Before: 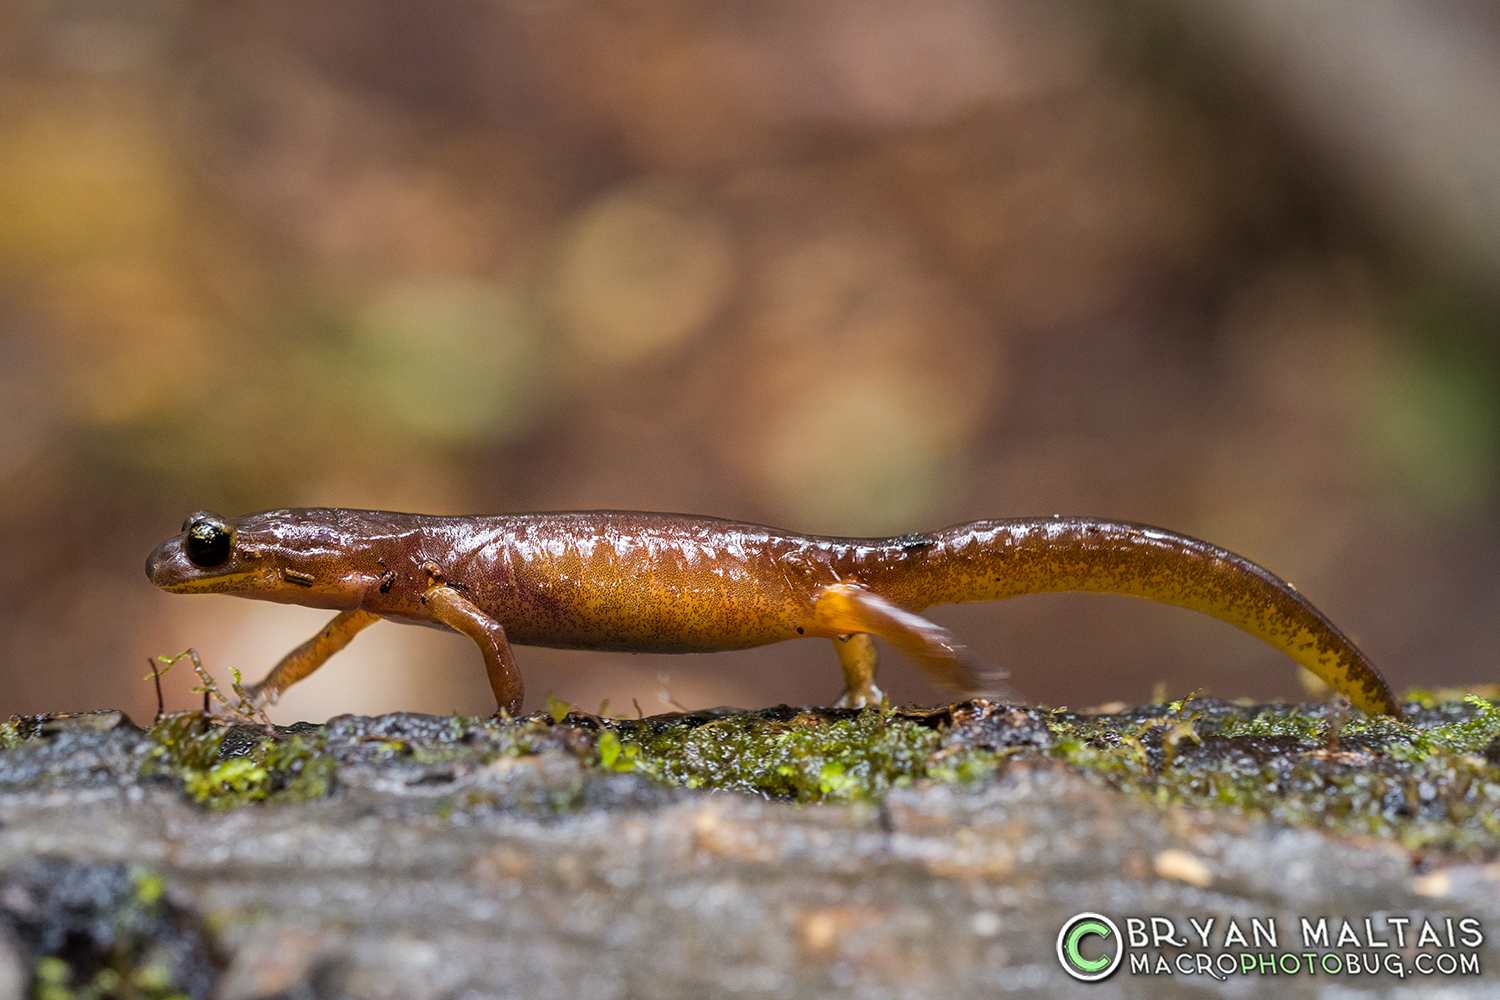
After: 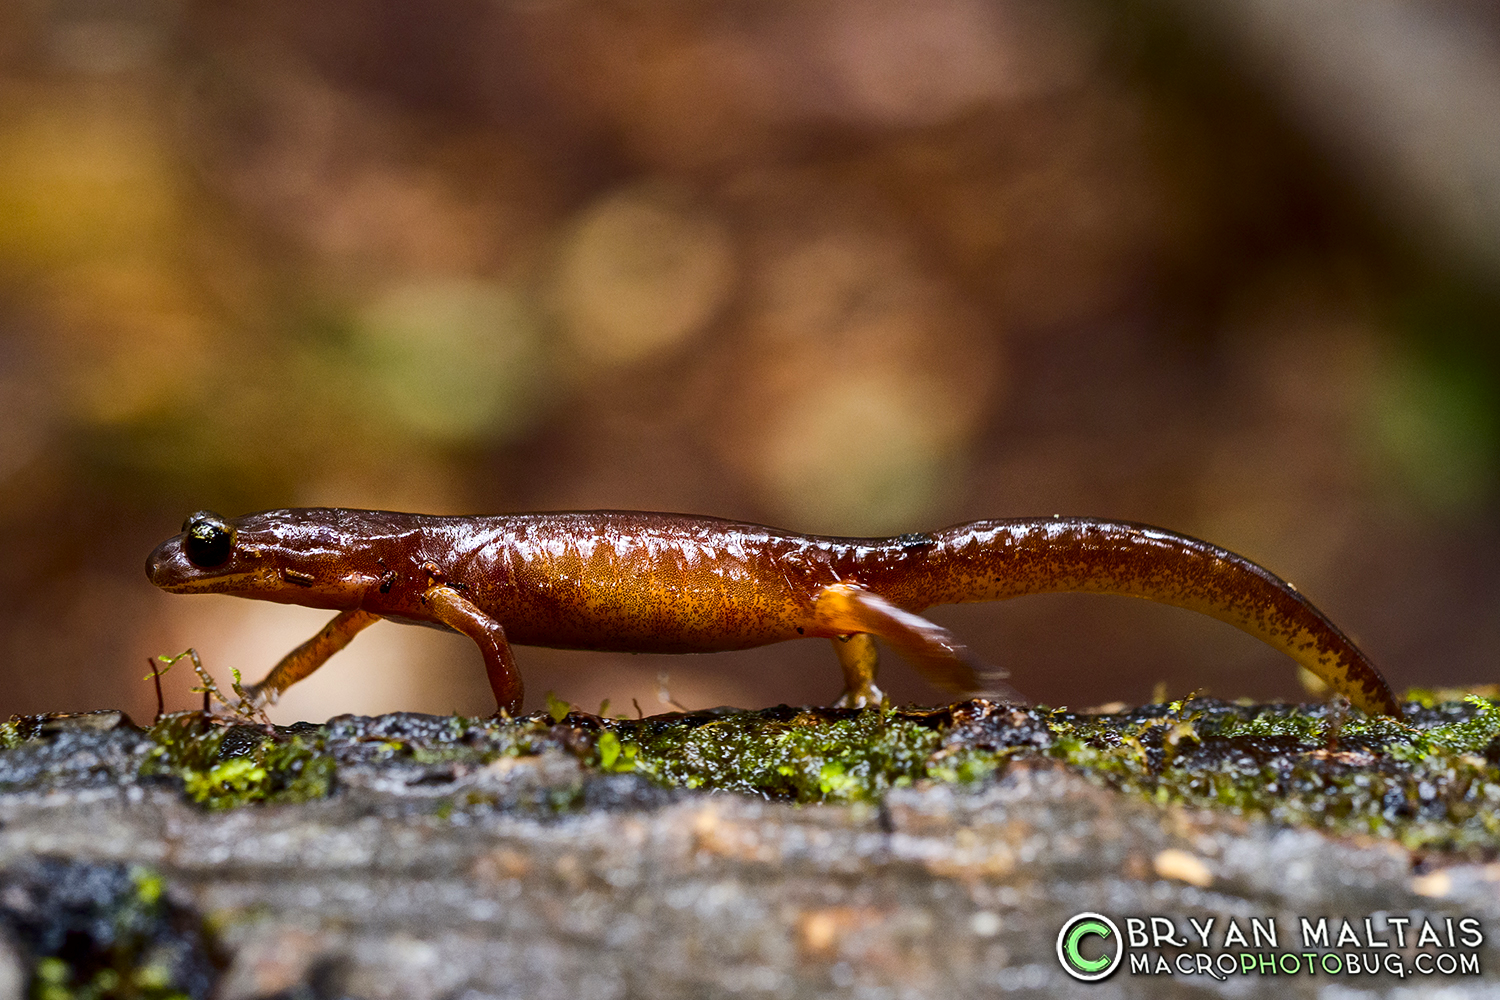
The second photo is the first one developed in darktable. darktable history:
contrast brightness saturation: contrast 0.21, brightness -0.11, saturation 0.21
exposure: black level correction 0.004, exposure 0.014 EV, compensate highlight preservation false
